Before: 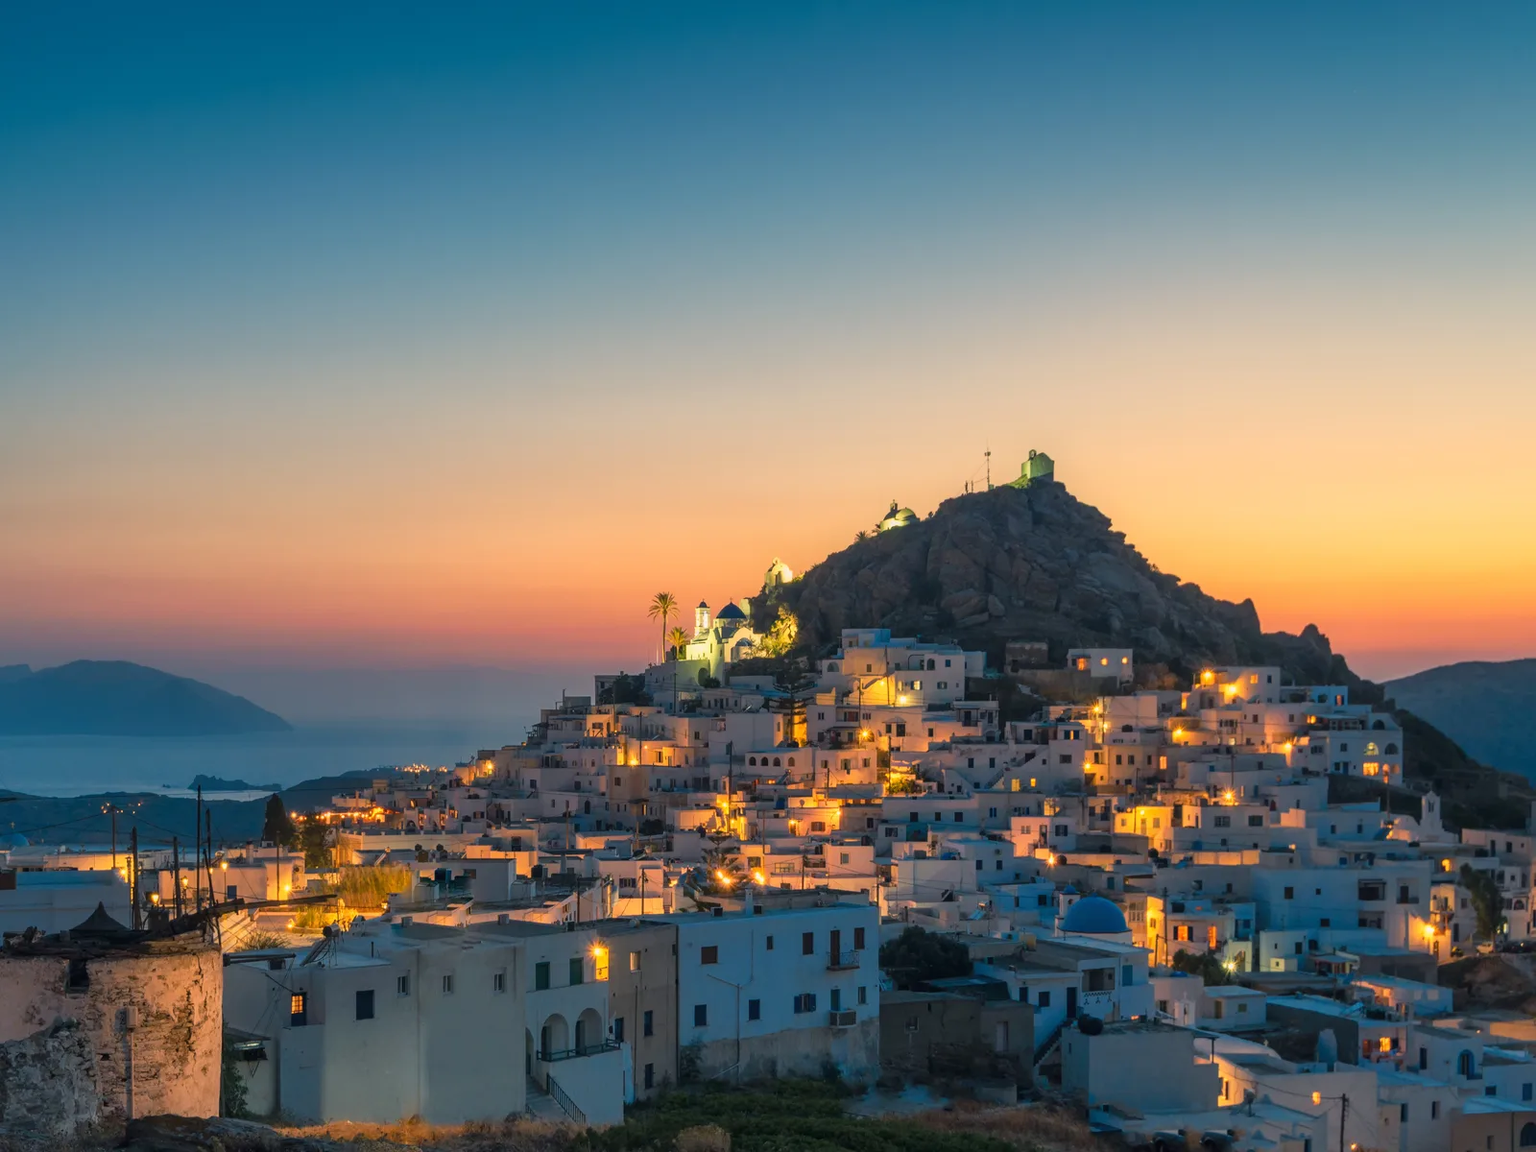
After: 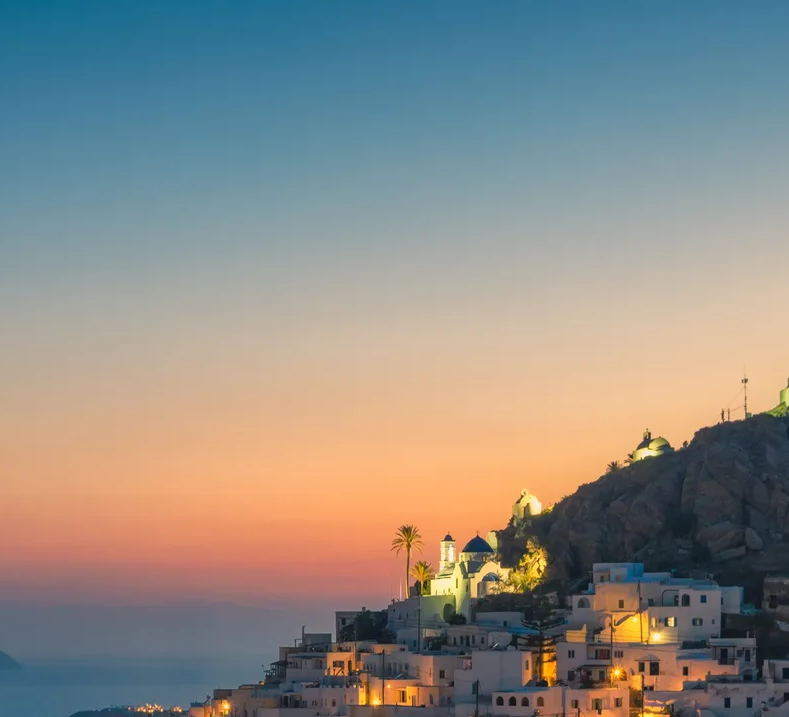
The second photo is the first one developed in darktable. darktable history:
crop: left 17.75%, top 7.706%, right 32.931%, bottom 32.507%
